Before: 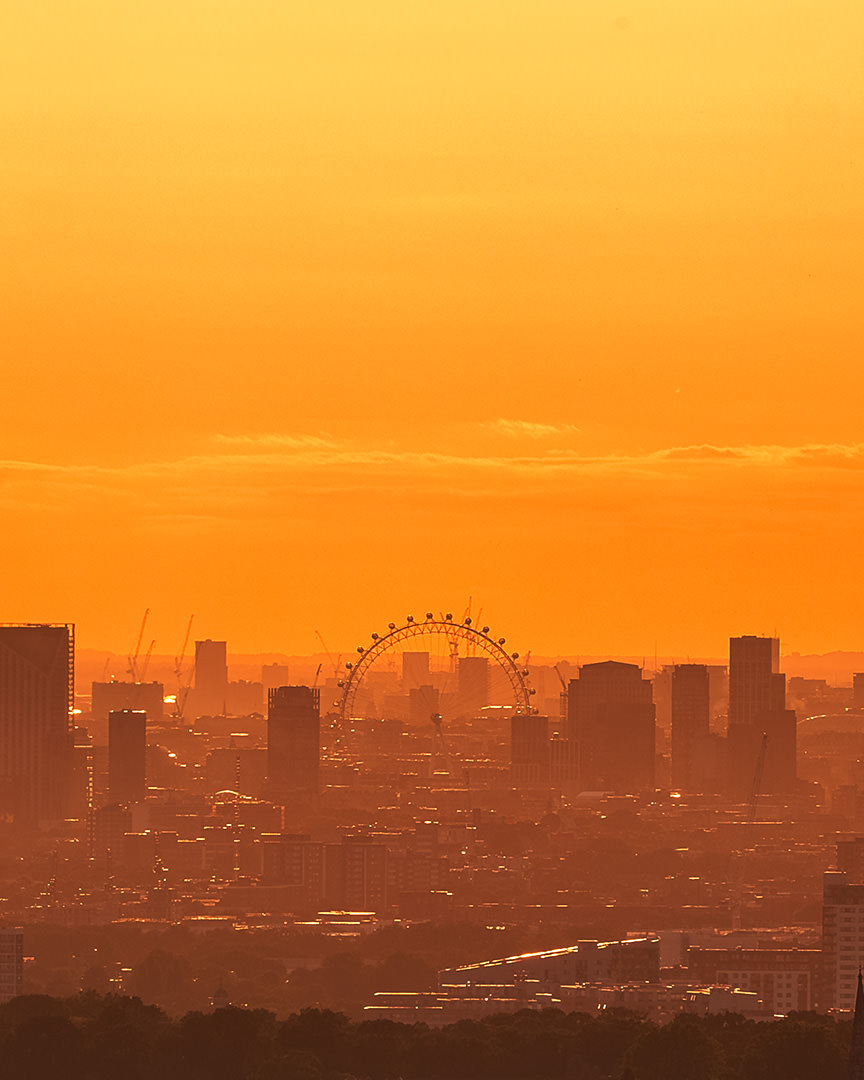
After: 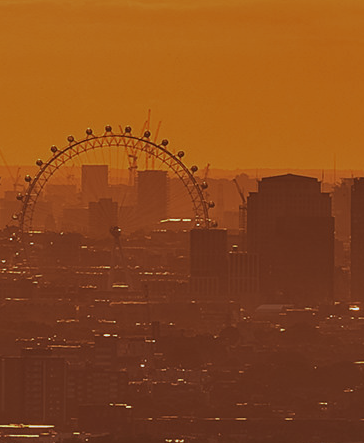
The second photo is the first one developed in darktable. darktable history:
tone curve: curves: ch0 [(0, 0) (0.91, 0.76) (0.997, 0.913)], color space Lab, linked channels, preserve colors none
crop: left 37.221%, top 45.169%, right 20.63%, bottom 13.777%
white balance: red 0.974, blue 1.044
